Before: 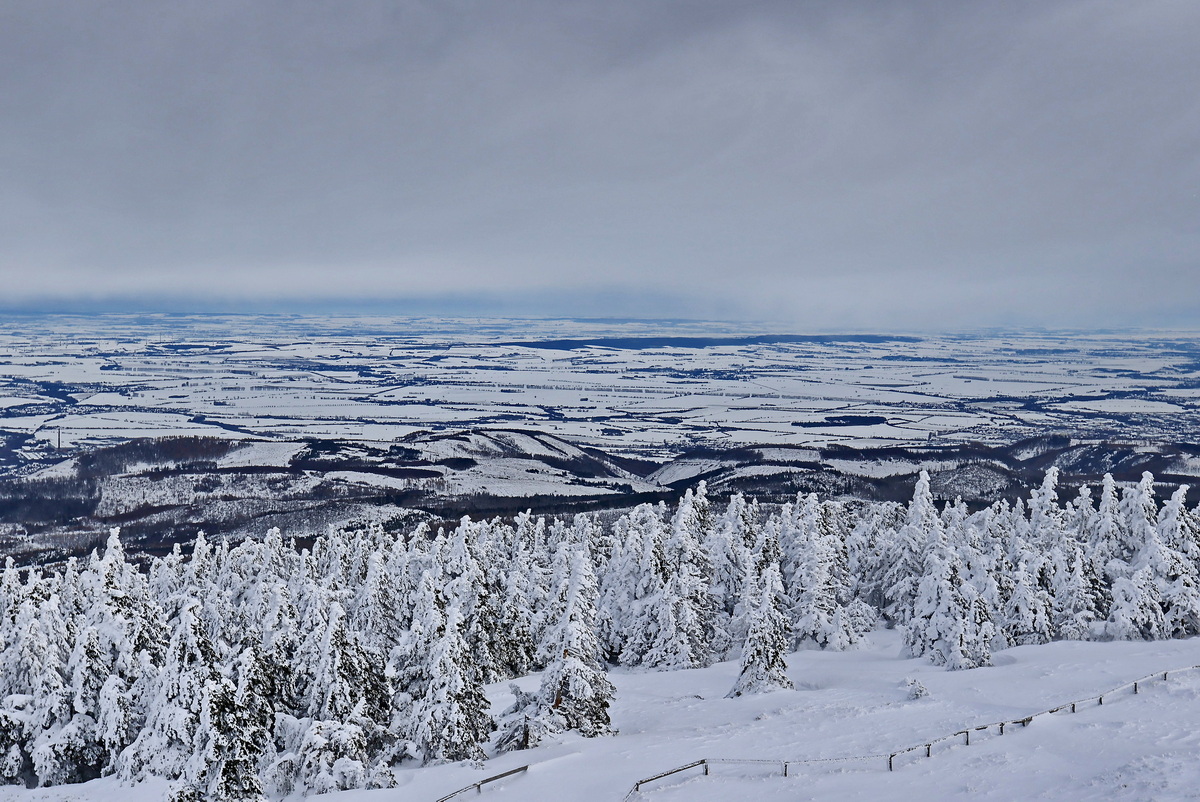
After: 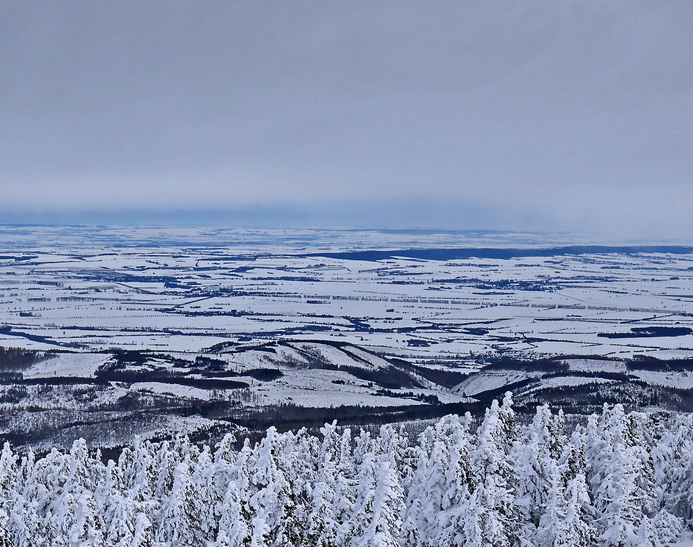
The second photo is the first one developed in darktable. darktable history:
white balance: red 0.984, blue 1.059
crop: left 16.202%, top 11.208%, right 26.045%, bottom 20.557%
